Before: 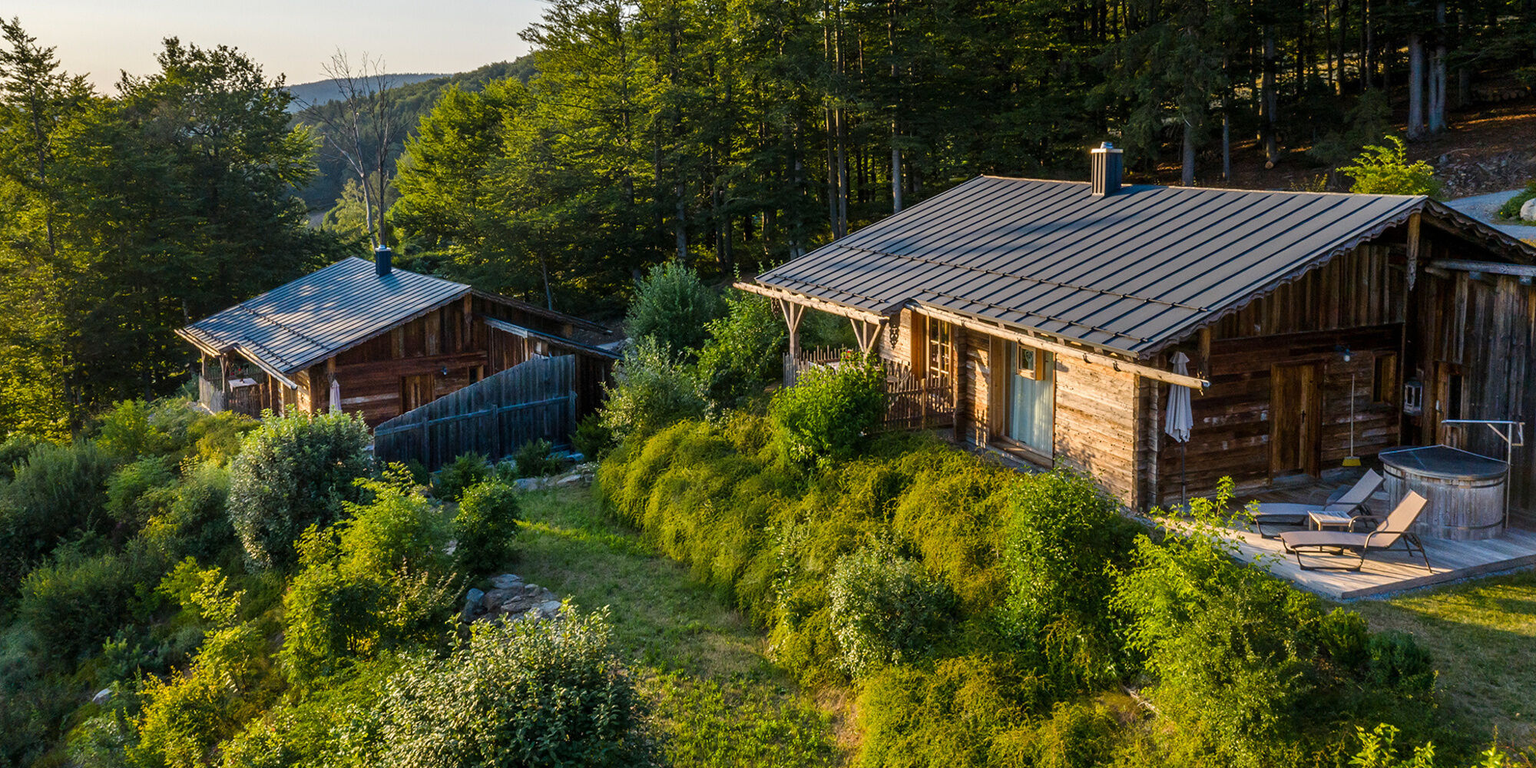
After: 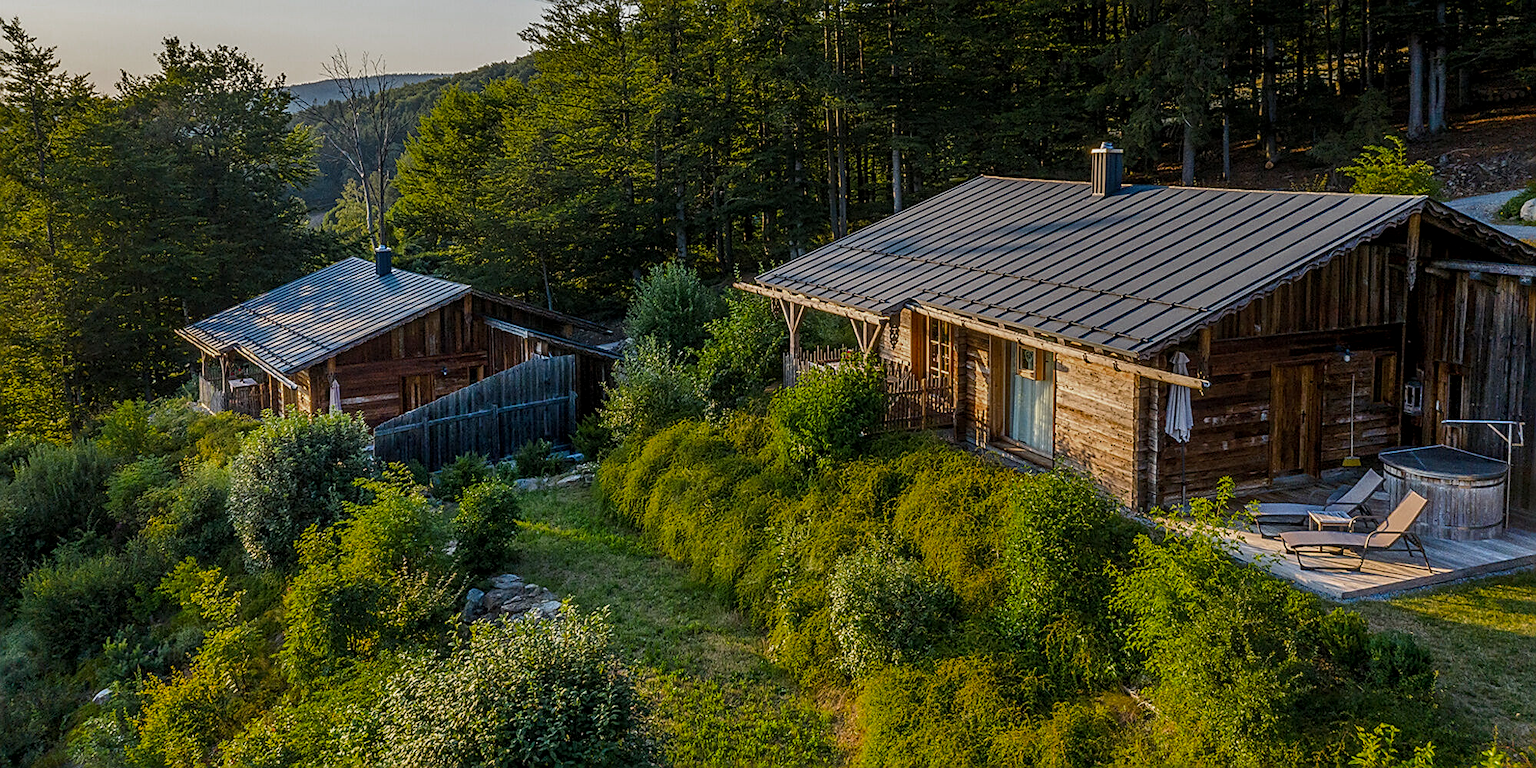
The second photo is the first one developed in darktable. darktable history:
sharpen: amount 0.75
graduated density: on, module defaults
local contrast: on, module defaults
shadows and highlights: radius 93.07, shadows -14.46, white point adjustment 0.23, highlights 31.48, compress 48.23%, highlights color adjustment 52.79%, soften with gaussian
color zones: curves: ch0 [(0.27, 0.396) (0.563, 0.504) (0.75, 0.5) (0.787, 0.307)]
fill light: on, module defaults
